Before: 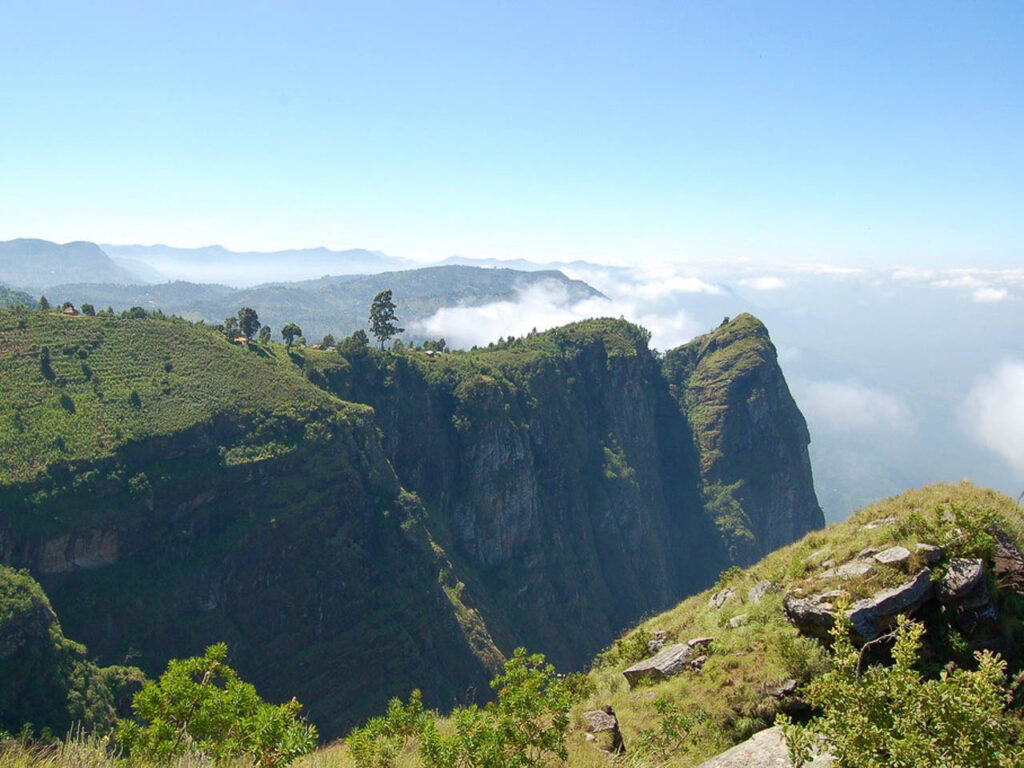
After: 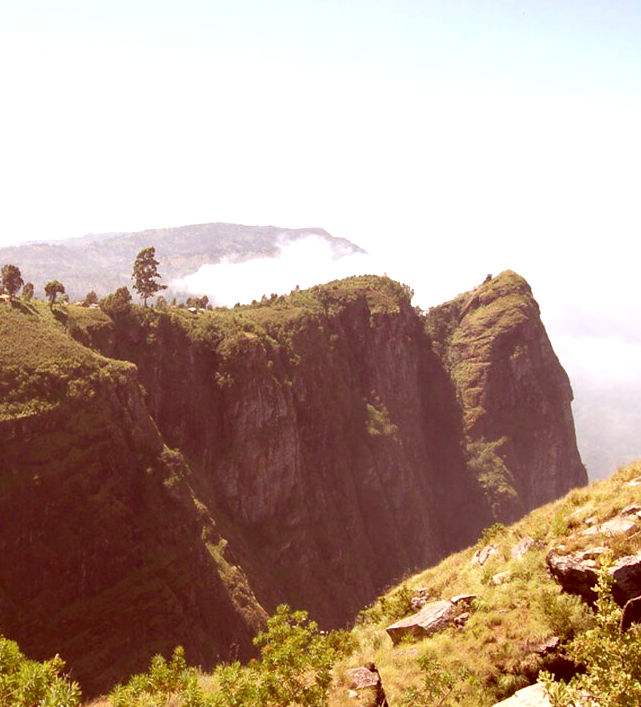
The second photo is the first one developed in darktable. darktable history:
contrast equalizer: y [[0.5 ×4, 0.467, 0.376], [0.5 ×6], [0.5 ×6], [0 ×6], [0 ×6]]
crop and rotate: left 23.213%, top 5.647%, right 14.139%, bottom 2.248%
tone equalizer: -8 EV -0.718 EV, -7 EV -0.7 EV, -6 EV -0.622 EV, -5 EV -0.396 EV, -3 EV 0.366 EV, -2 EV 0.6 EV, -1 EV 0.689 EV, +0 EV 0.73 EV
color correction: highlights a* 9.53, highlights b* 8.73, shadows a* 39.88, shadows b* 39.67, saturation 0.802
